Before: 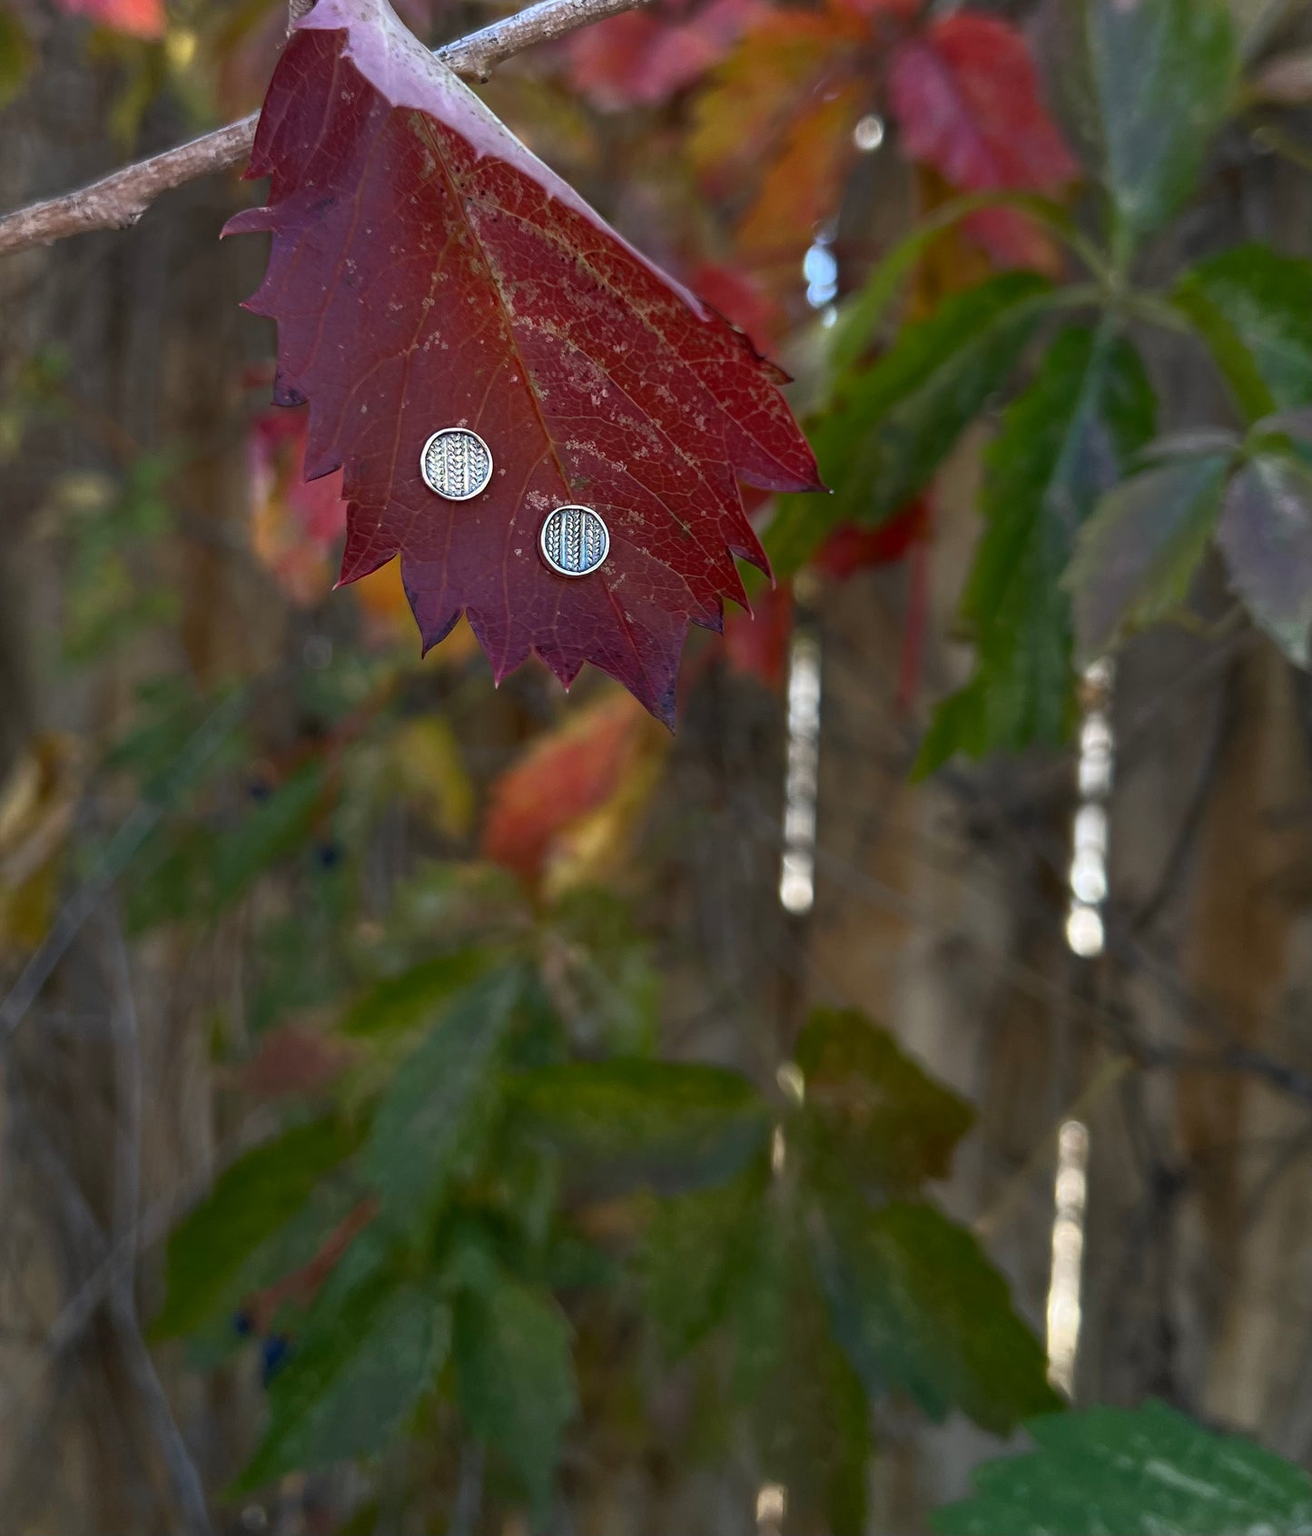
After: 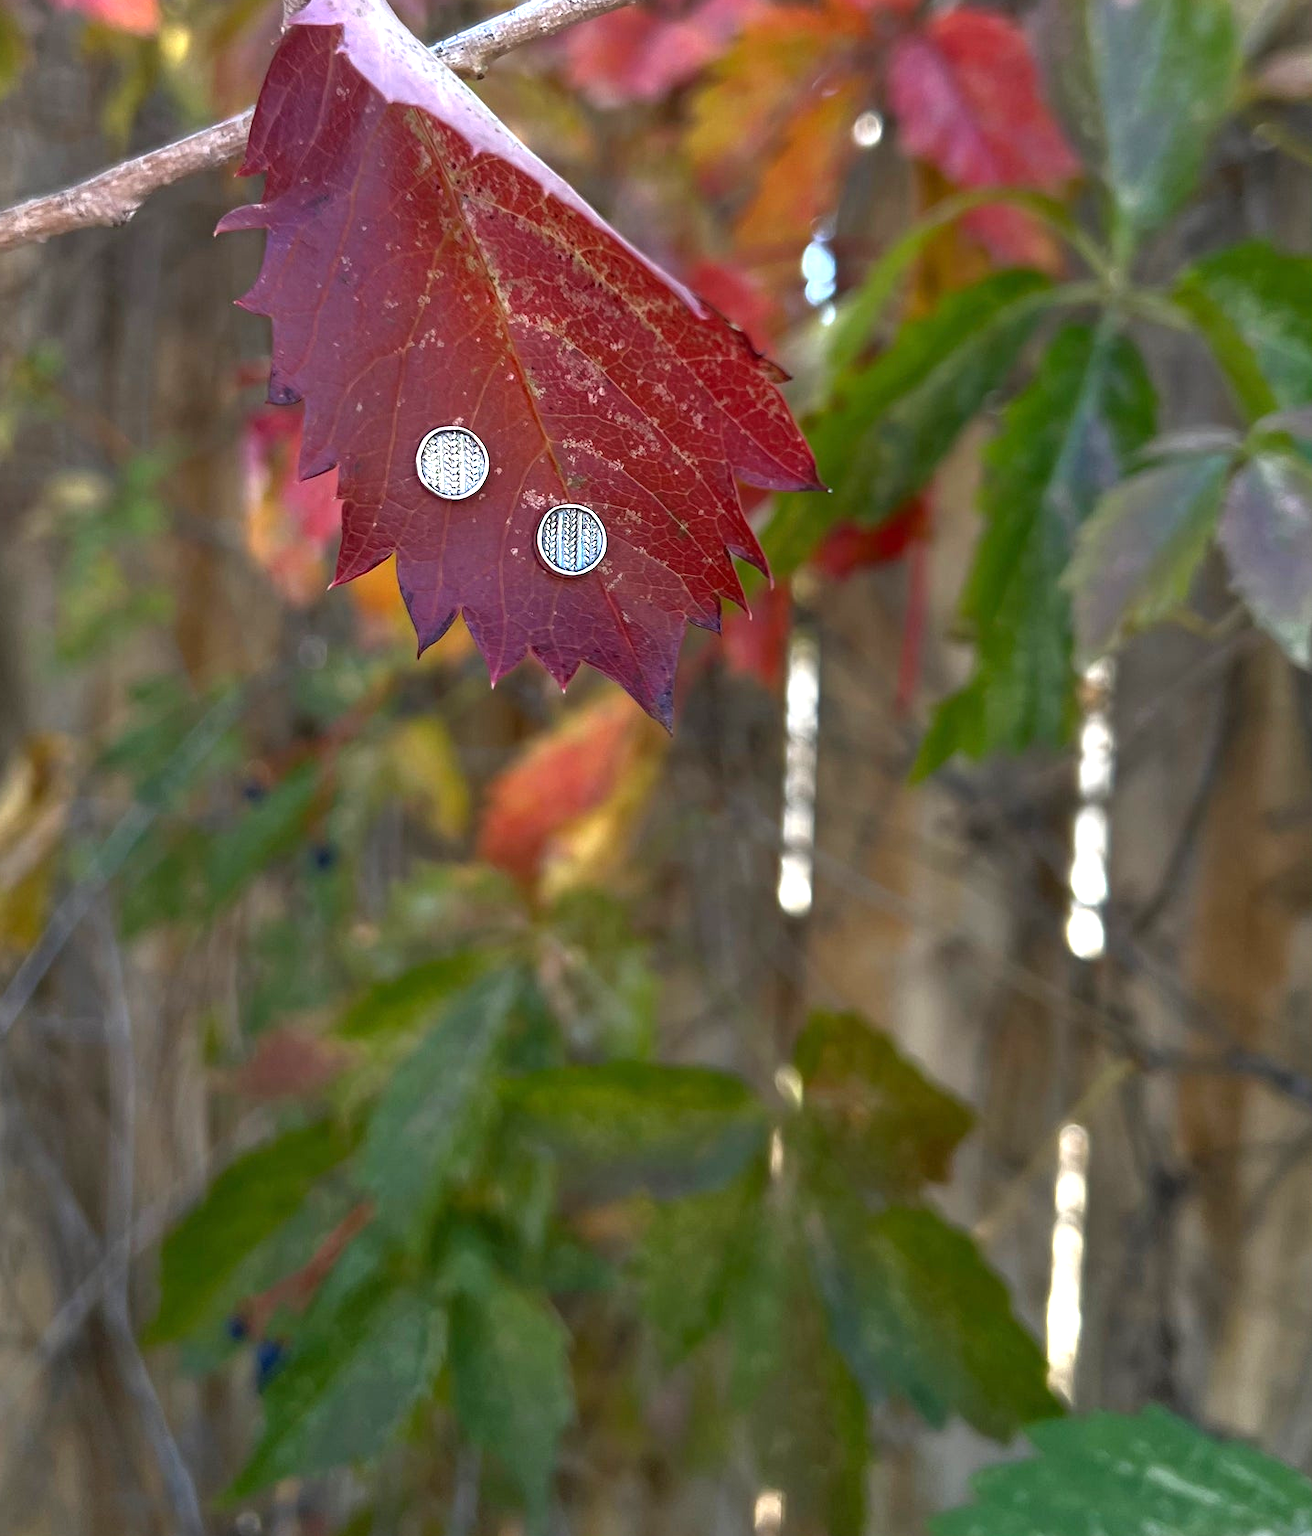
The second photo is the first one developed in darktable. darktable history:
crop and rotate: left 0.606%, top 0.301%, bottom 0.362%
exposure: exposure 1 EV, compensate highlight preservation false
